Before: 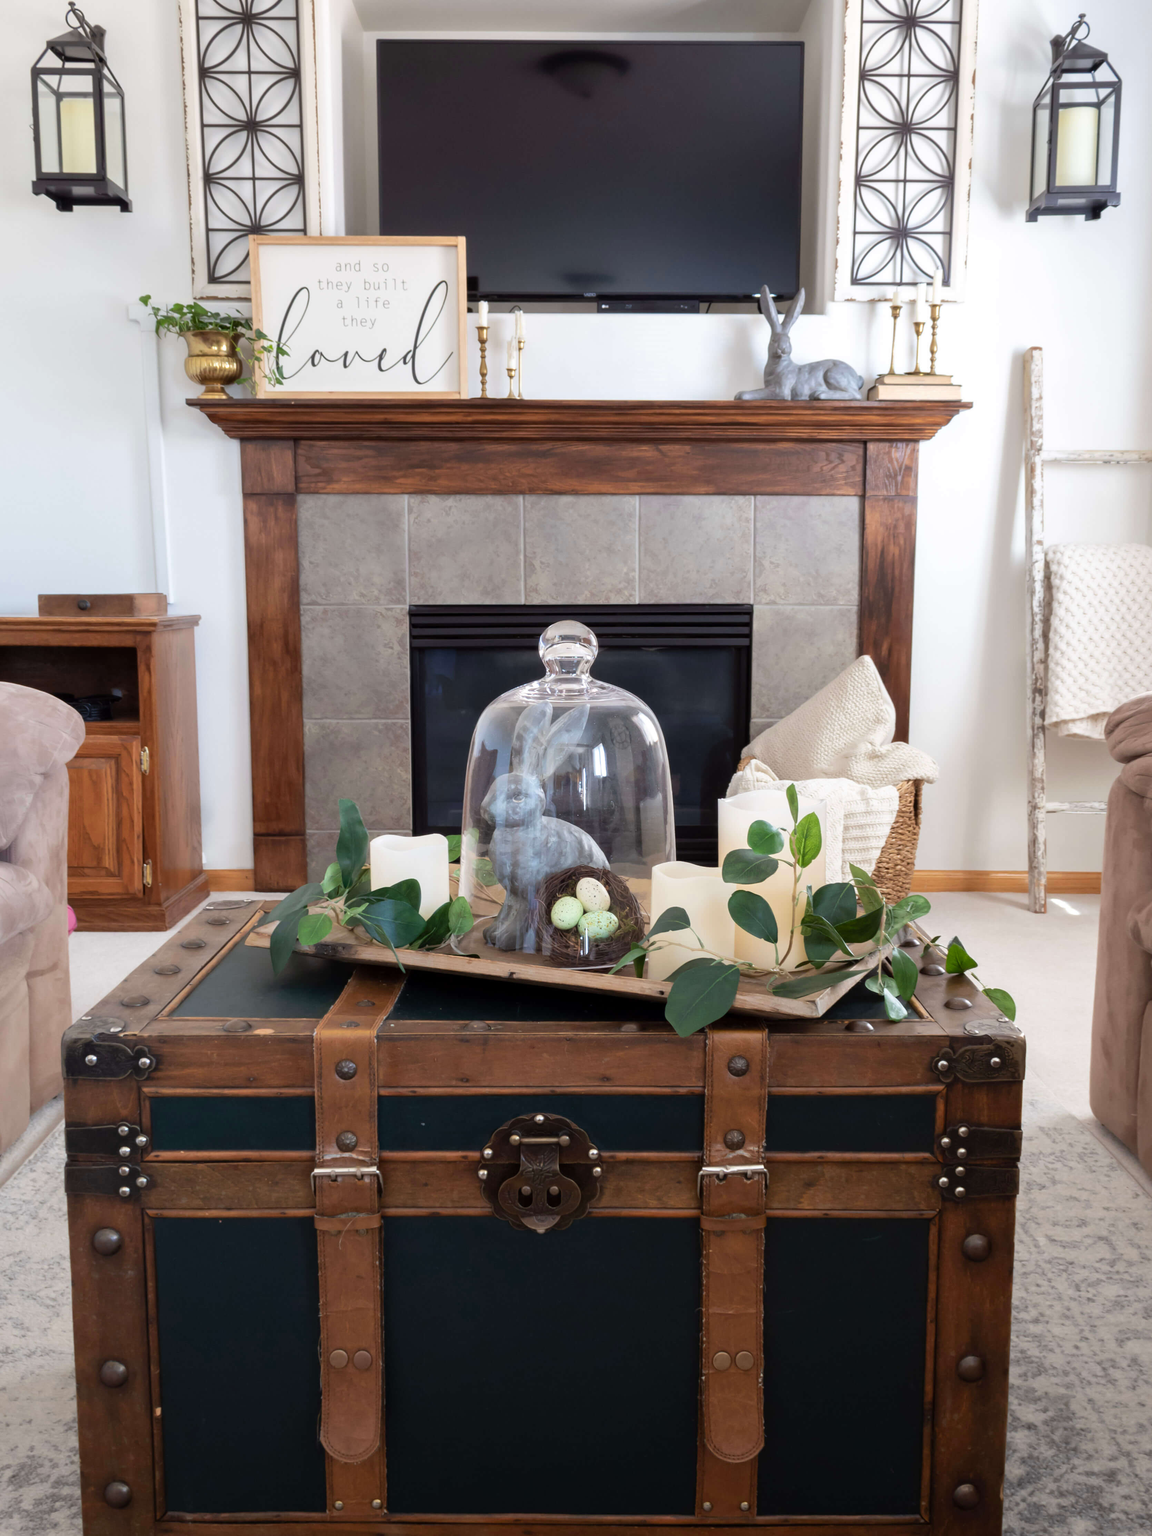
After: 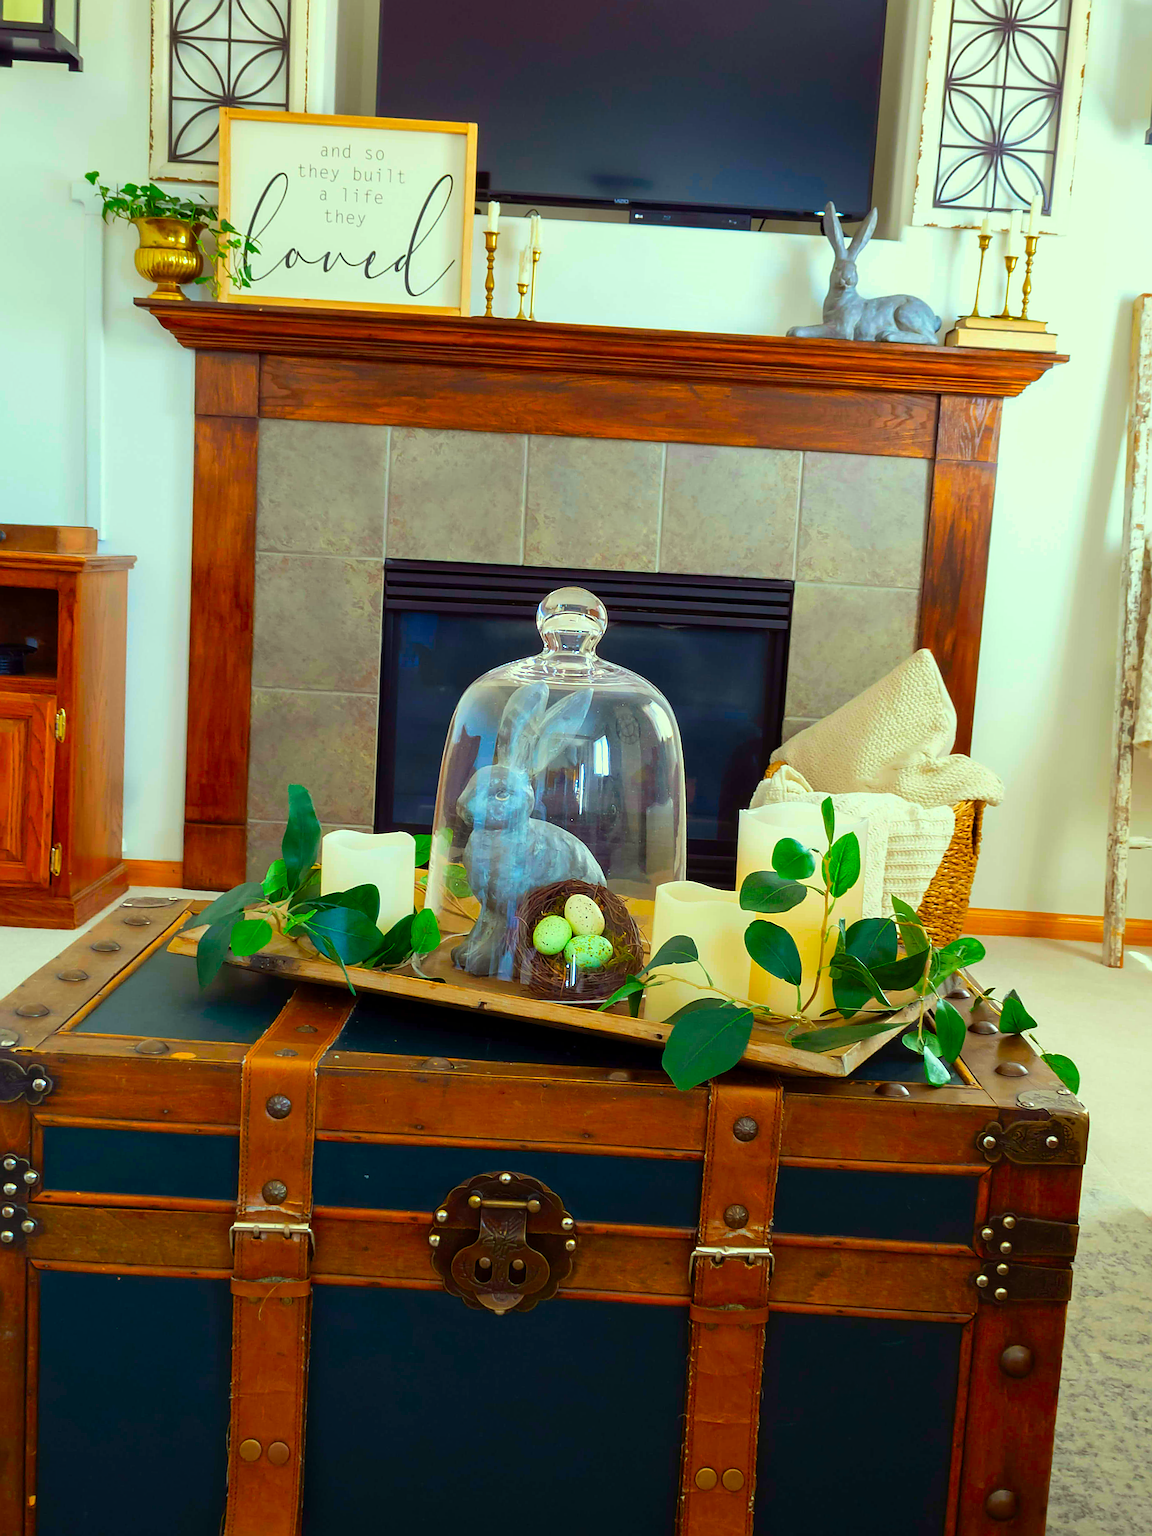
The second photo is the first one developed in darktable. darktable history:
crop and rotate: angle -3.27°, left 5.211%, top 5.211%, right 4.607%, bottom 4.607%
color balance rgb: linear chroma grading › global chroma 15%, perceptual saturation grading › global saturation 30%
color correction: highlights a* -10.77, highlights b* 9.8, saturation 1.72
sharpen: radius 1.685, amount 1.294
